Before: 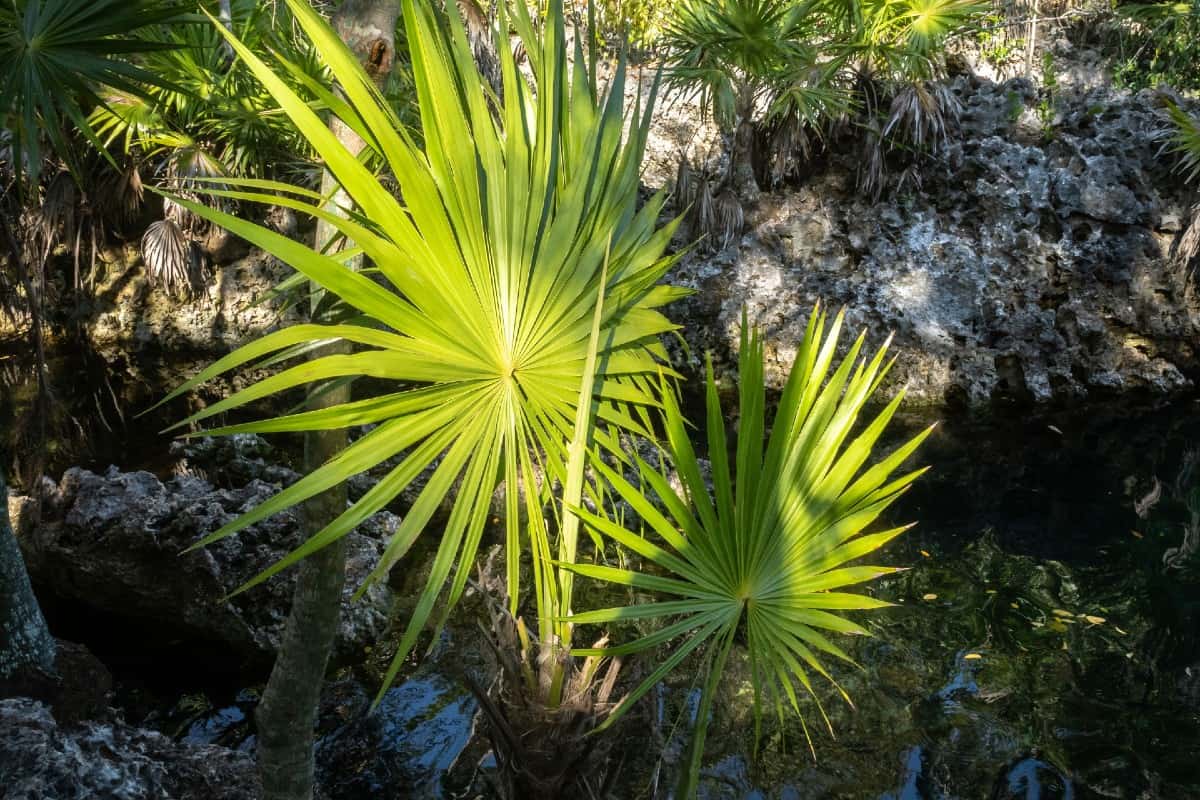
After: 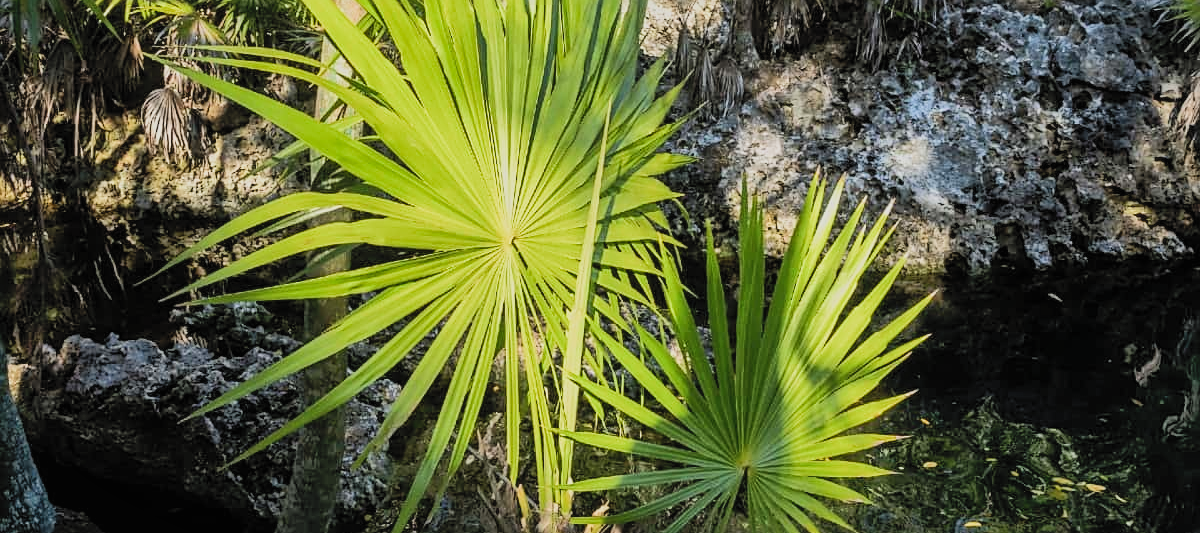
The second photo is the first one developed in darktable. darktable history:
shadows and highlights: highlights color adjustment 77.67%
crop: top 16.538%, bottom 16.767%
sharpen: on, module defaults
filmic rgb: black relative exposure -7.65 EV, white relative exposure 4.56 EV, hardness 3.61, contrast 1.056, color science v5 (2021), contrast in shadows safe, contrast in highlights safe
contrast brightness saturation: contrast 0.202, brightness 0.142, saturation 0.142
